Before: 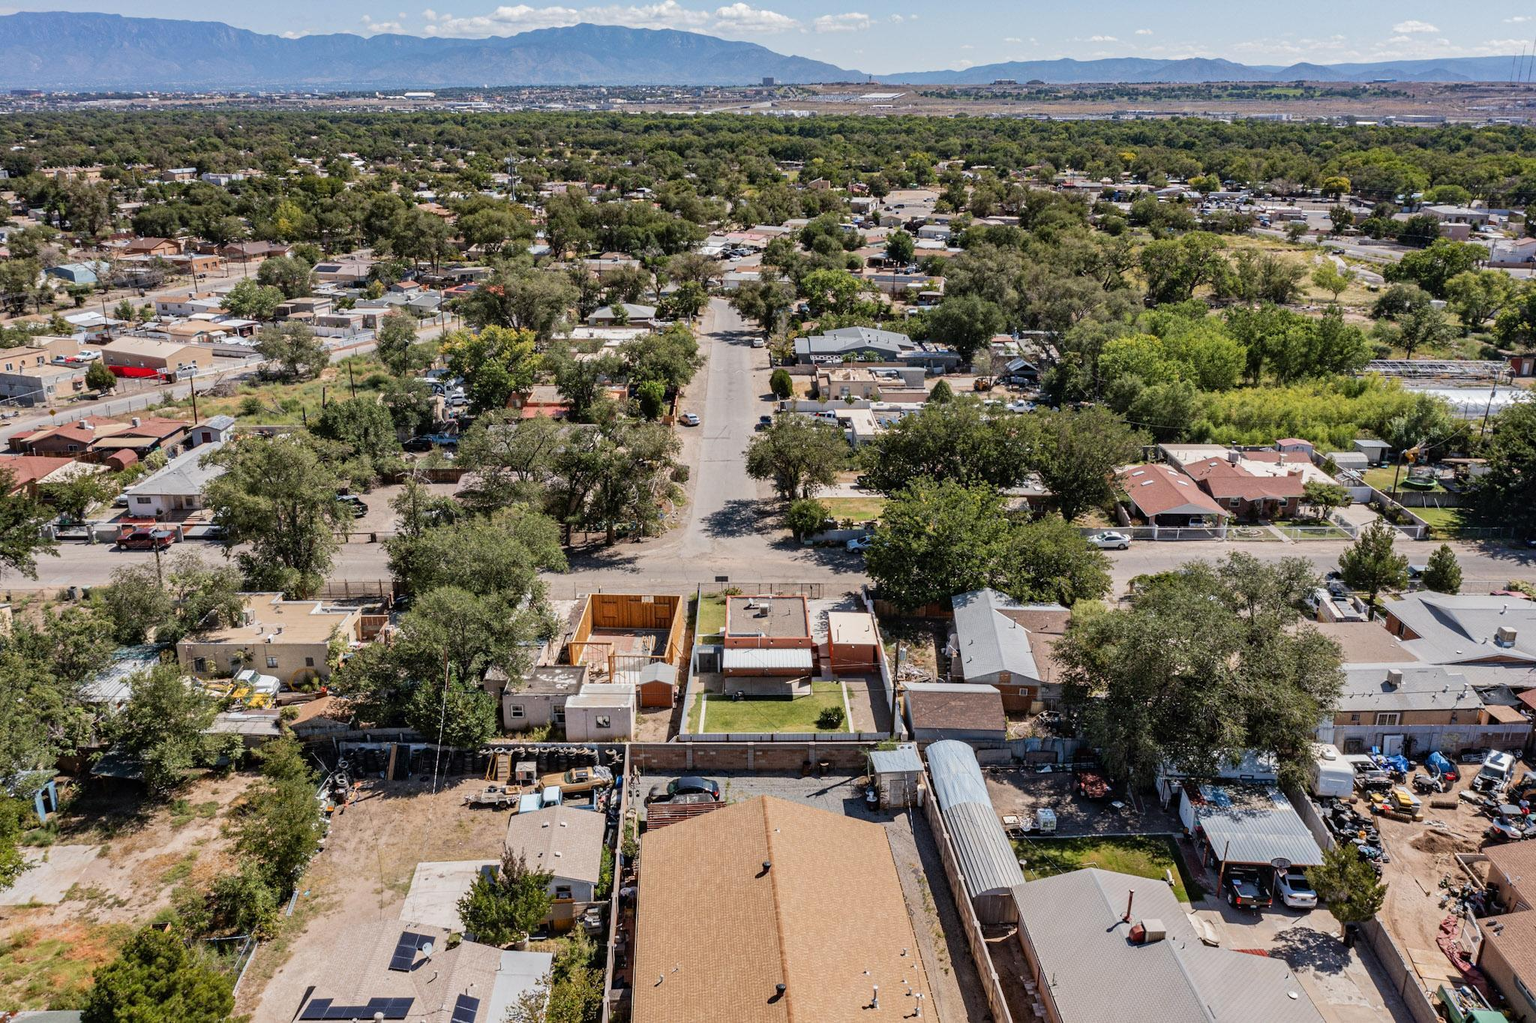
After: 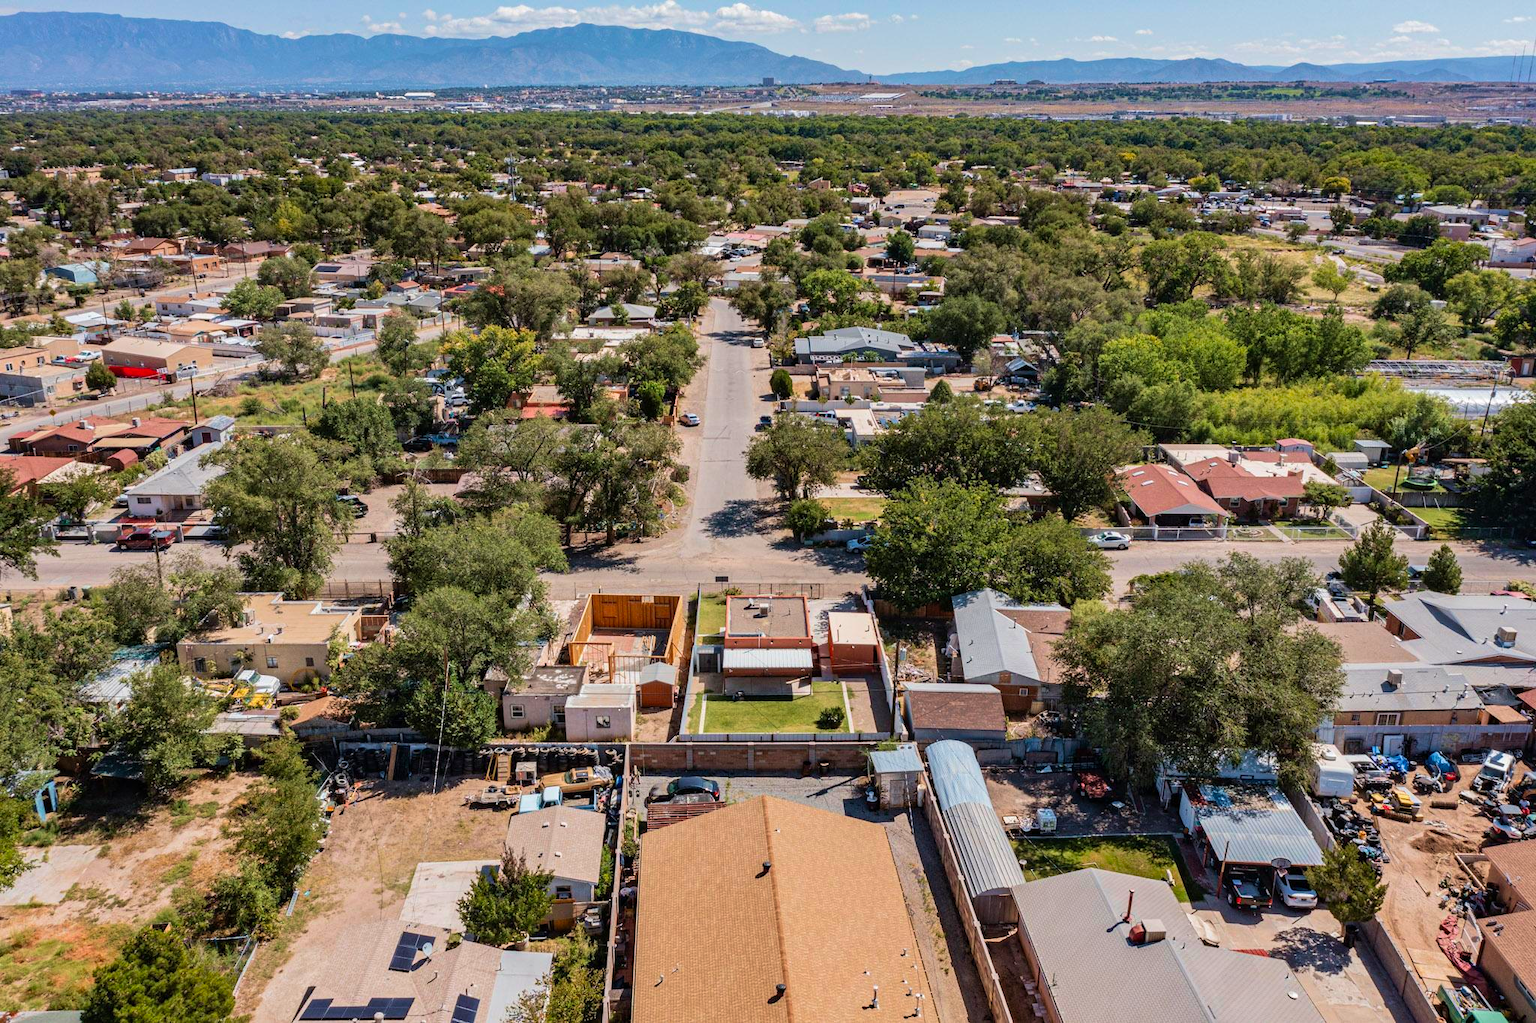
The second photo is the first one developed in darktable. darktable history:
velvia: strength 29.03%
